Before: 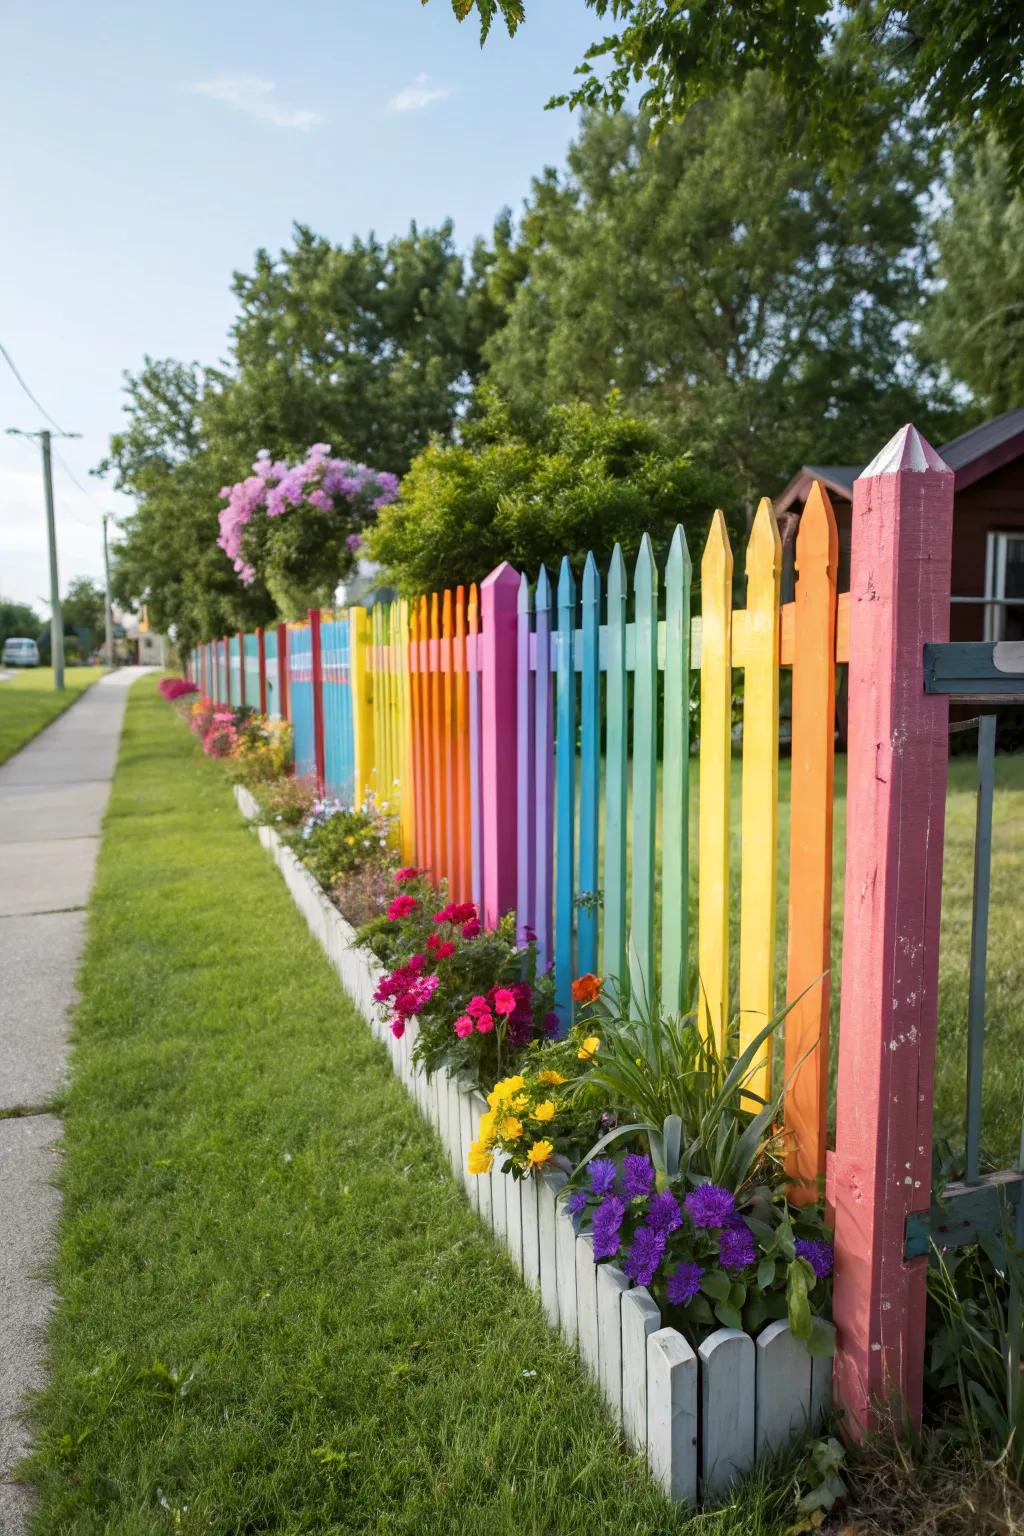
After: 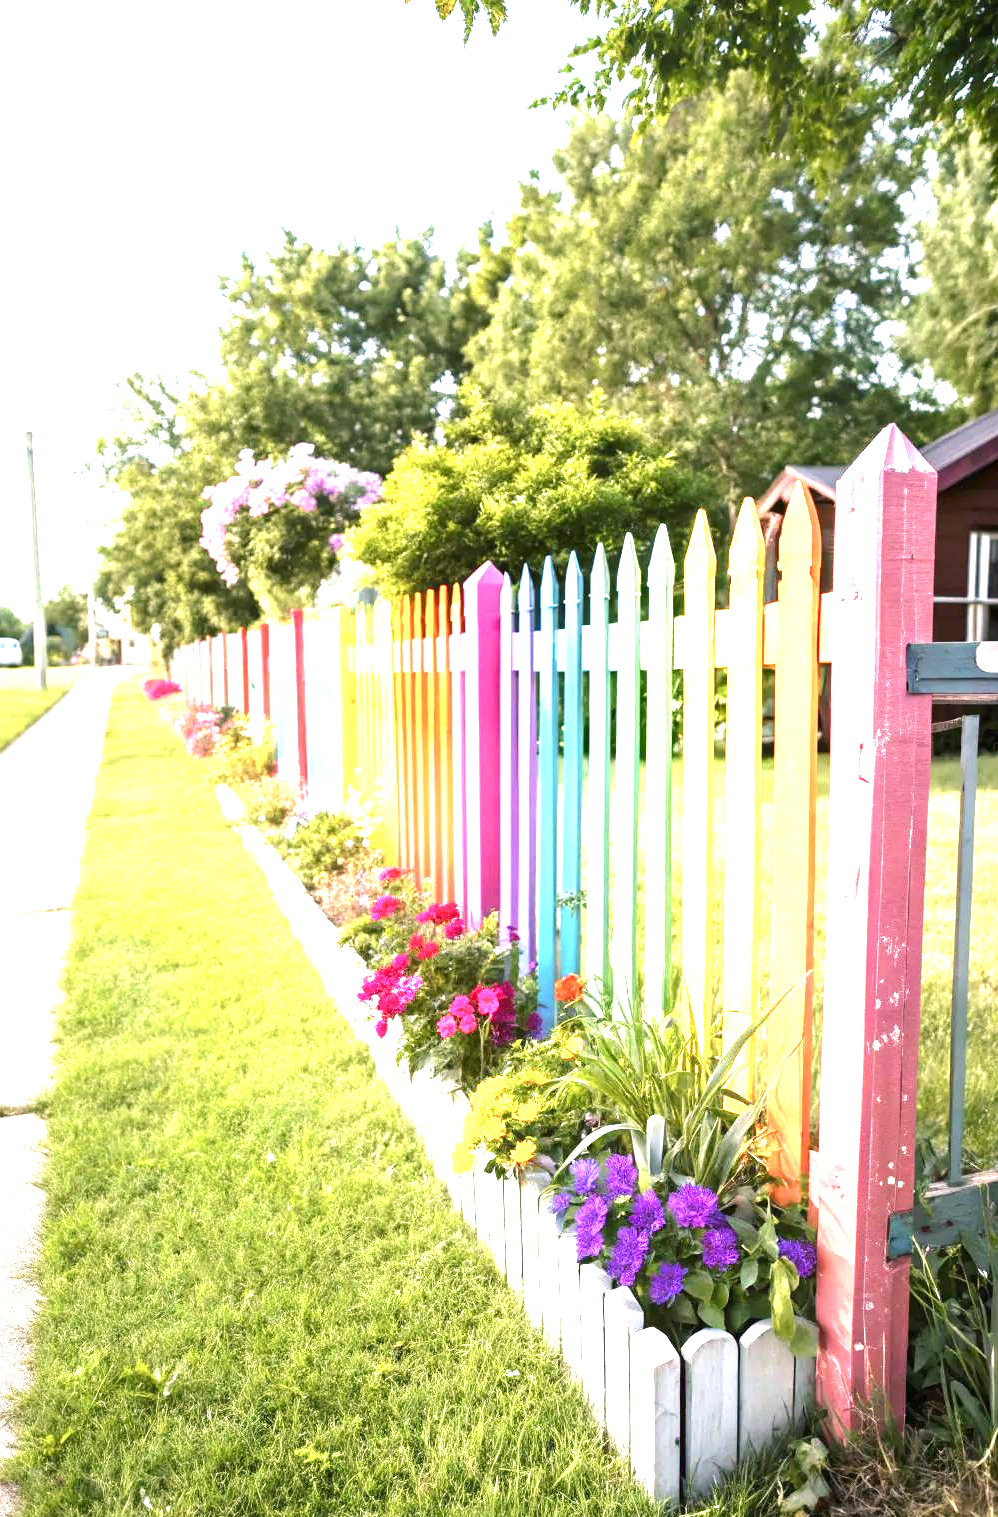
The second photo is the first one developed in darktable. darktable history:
tone equalizer: -8 EV -0.4 EV, -7 EV -0.411 EV, -6 EV -0.361 EV, -5 EV -0.203 EV, -3 EV 0.226 EV, -2 EV 0.311 EV, -1 EV 0.365 EV, +0 EV 0.396 EV, edges refinement/feathering 500, mask exposure compensation -1.57 EV, preserve details no
exposure: black level correction 0, exposure 1.996 EV, compensate highlight preservation false
crop and rotate: left 1.743%, right 0.728%, bottom 1.21%
color balance rgb: highlights gain › chroma 2.354%, highlights gain › hue 38.43°, perceptual saturation grading › global saturation -2.333%, perceptual saturation grading › highlights -7.138%, perceptual saturation grading › mid-tones 8.404%, perceptual saturation grading › shadows 4.514%
